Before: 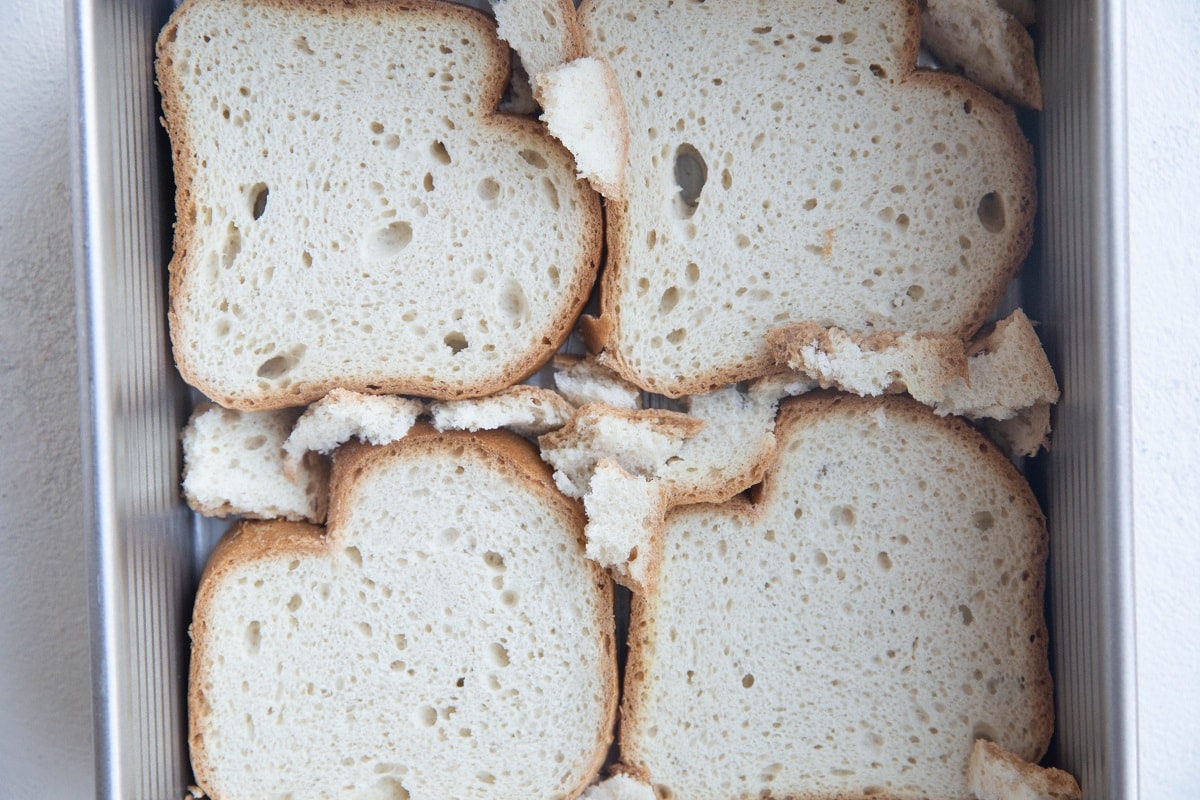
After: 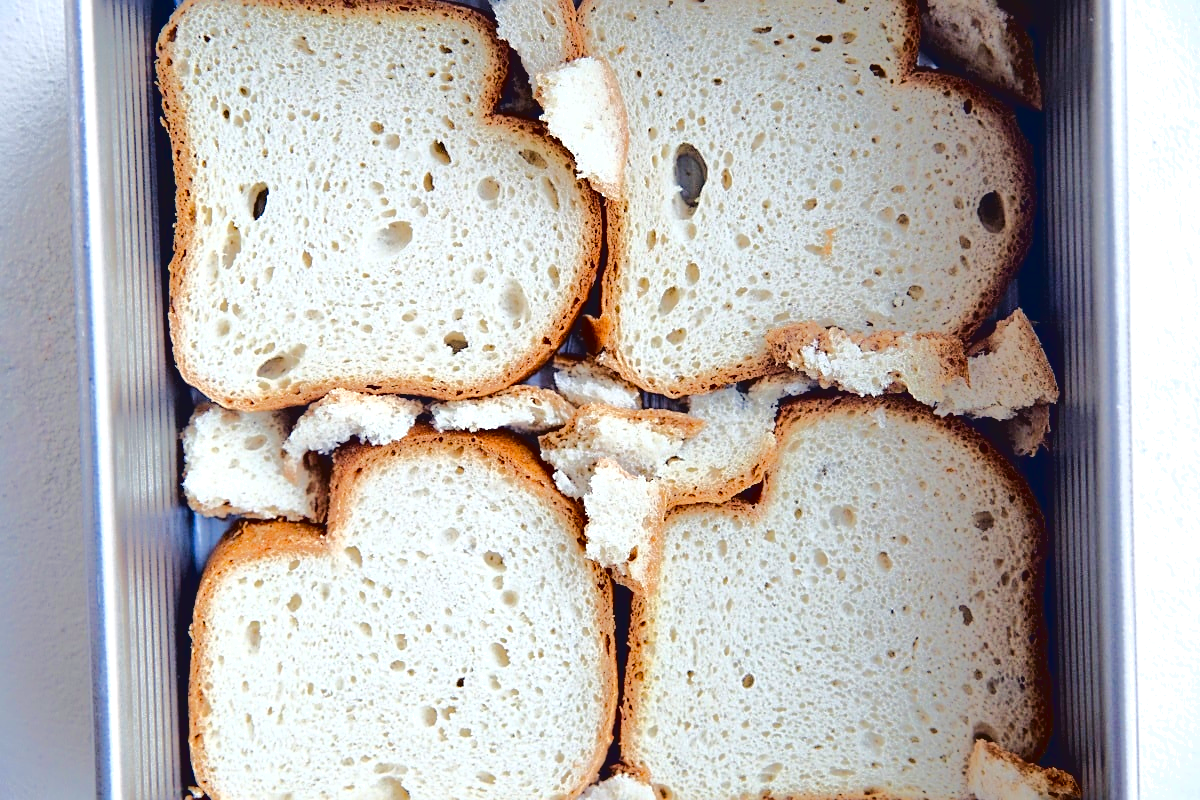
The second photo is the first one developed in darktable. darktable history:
color balance rgb: shadows lift › chroma 3%, shadows lift › hue 280.8°, power › hue 330°, highlights gain › chroma 3%, highlights gain › hue 75.6°, global offset › luminance 0.7%, perceptual saturation grading › global saturation 20%, perceptual saturation grading › highlights -25%, perceptual saturation grading › shadows 50%, global vibrance 20.33%
sharpen: radius 1.967
exposure: exposure 0.258 EV, compensate highlight preservation false
base curve: curves: ch0 [(0.065, 0.026) (0.236, 0.358) (0.53, 0.546) (0.777, 0.841) (0.924, 0.992)], preserve colors average RGB
color contrast: green-magenta contrast 1.2, blue-yellow contrast 1.2
white balance: red 0.967, blue 1.049
contrast brightness saturation: contrast 0.13, brightness -0.24, saturation 0.14
